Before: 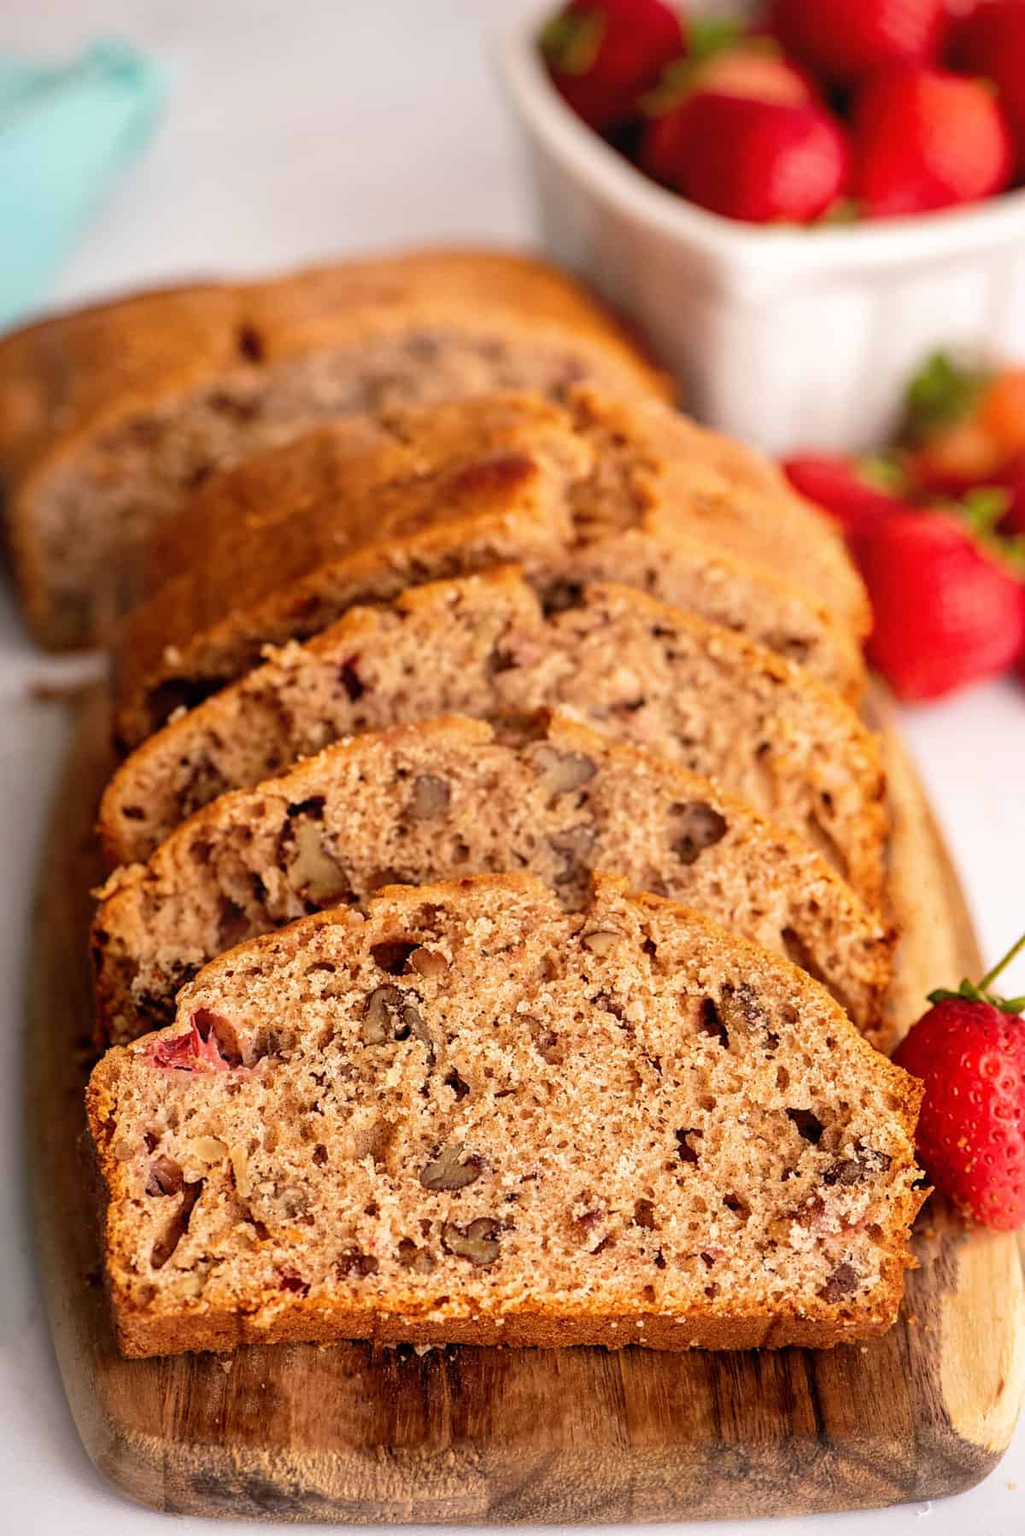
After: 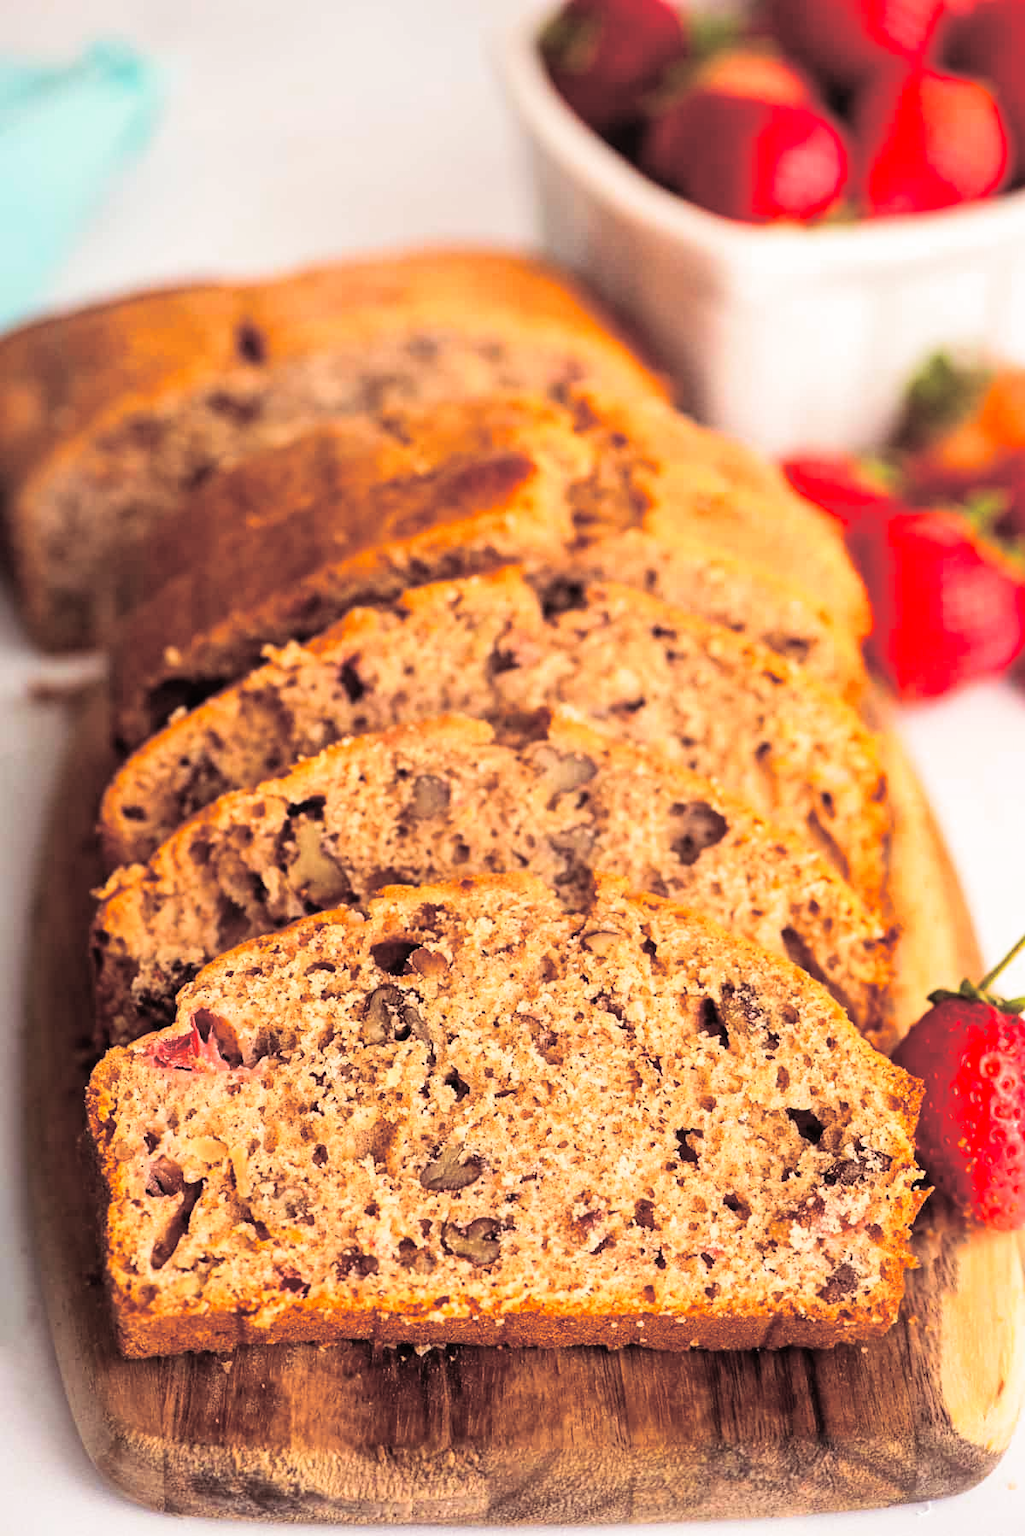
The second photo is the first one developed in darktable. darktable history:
contrast brightness saturation: contrast 0.2, brightness 0.16, saturation 0.22
split-toning: shadows › saturation 0.24, highlights › hue 54°, highlights › saturation 0.24
